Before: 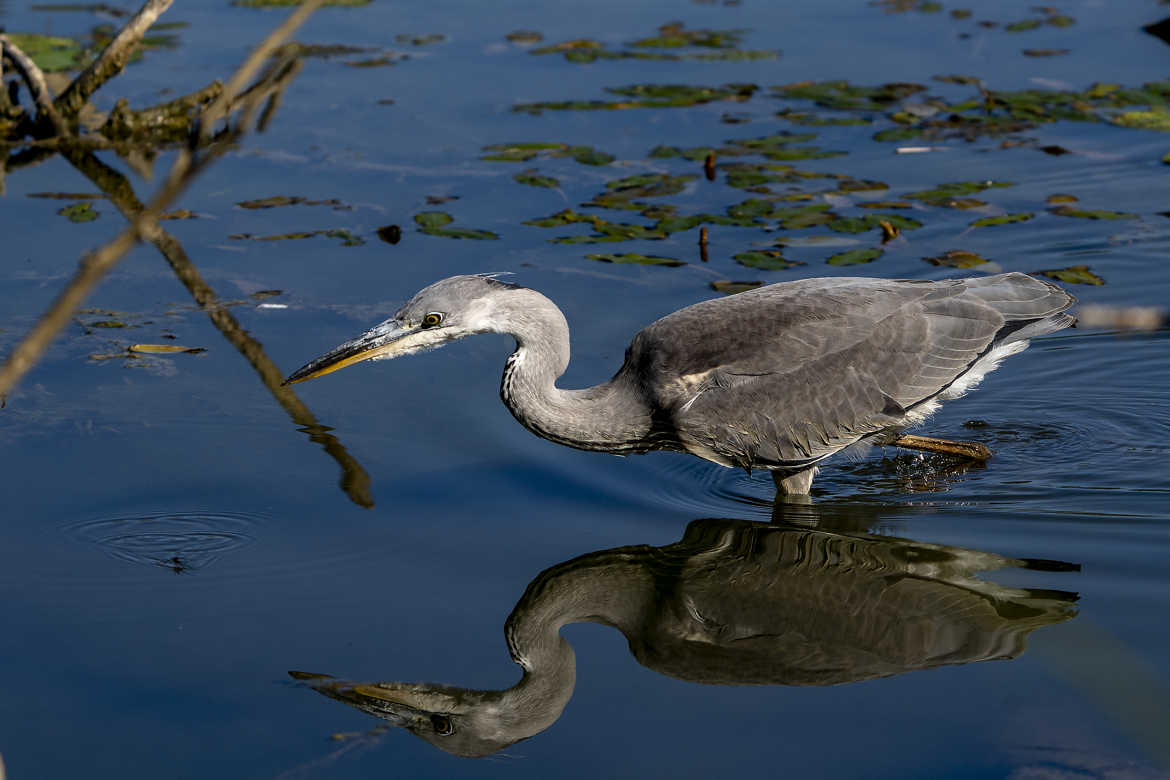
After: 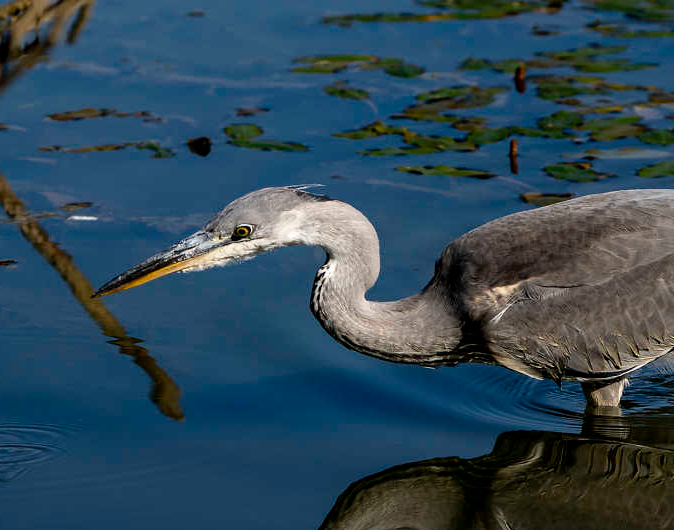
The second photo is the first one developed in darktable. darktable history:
crop: left 16.246%, top 11.288%, right 26.118%, bottom 20.719%
